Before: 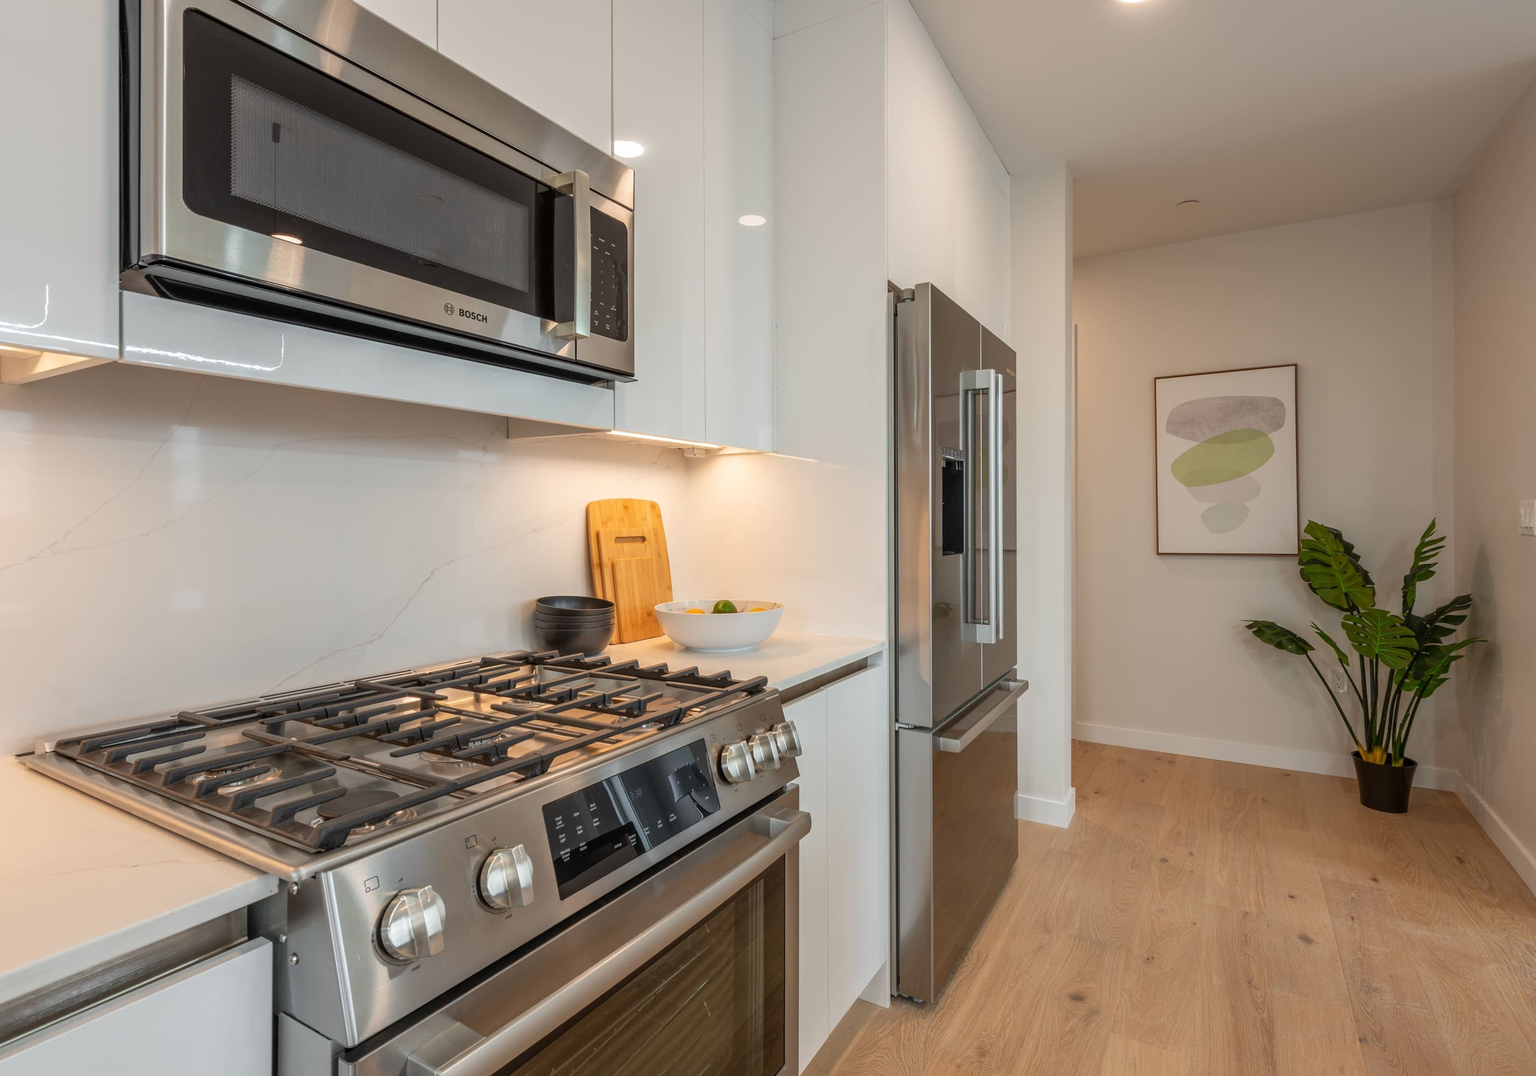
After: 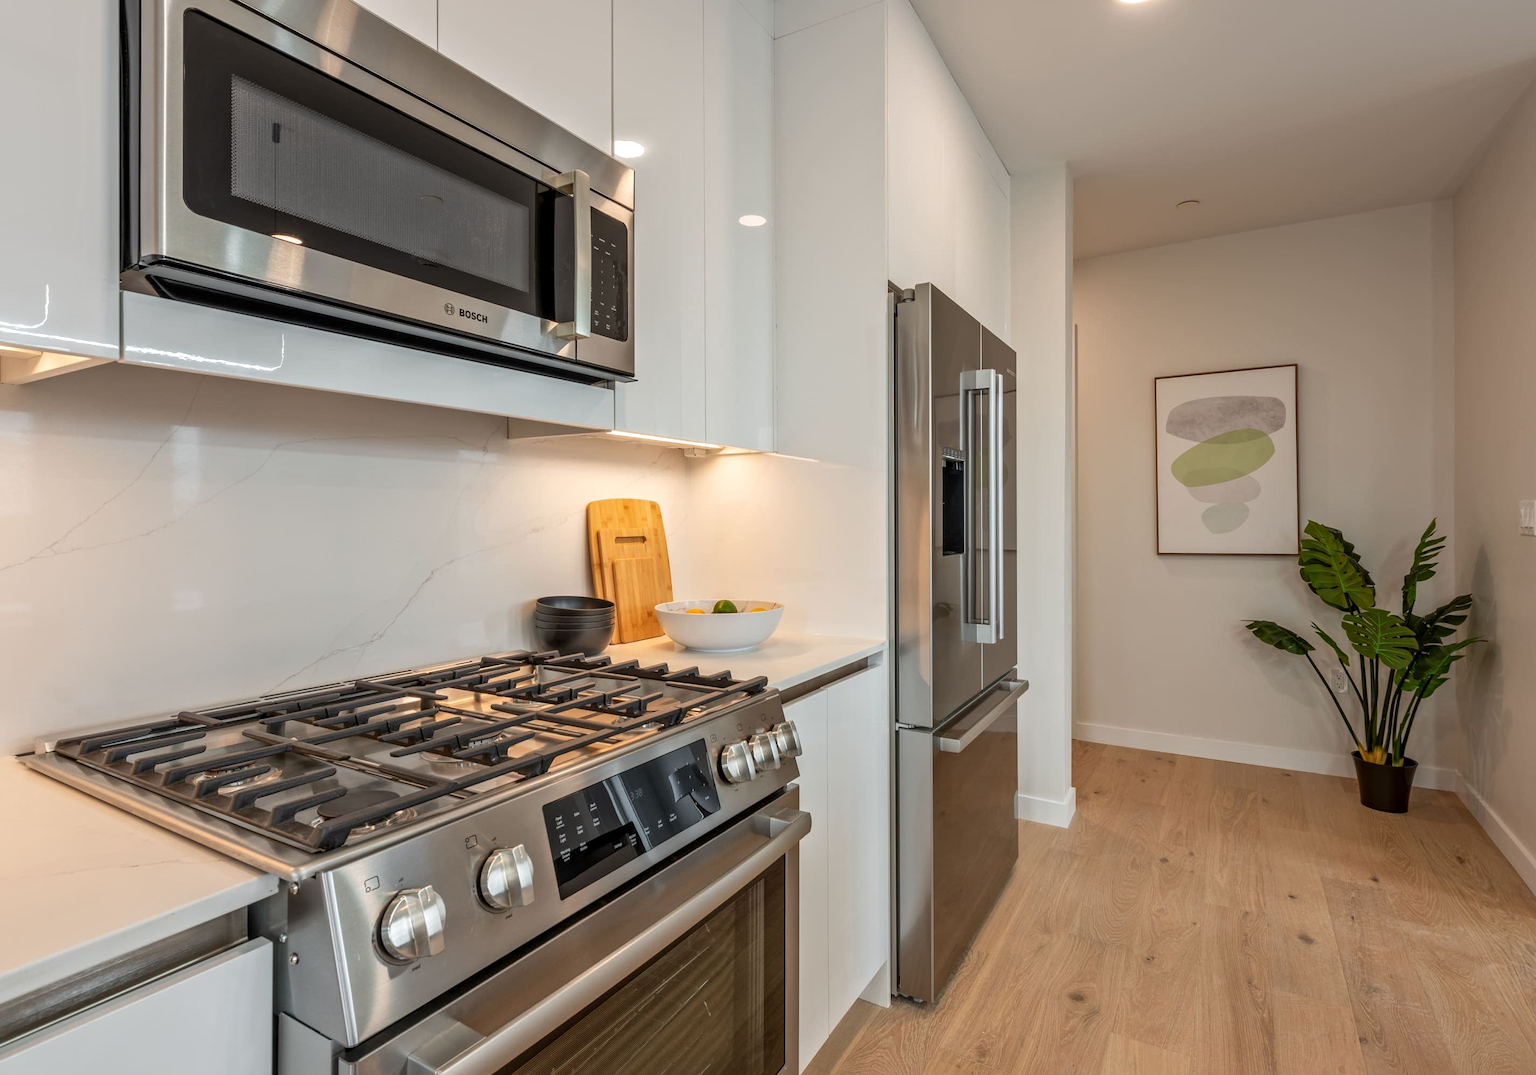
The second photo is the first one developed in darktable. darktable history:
local contrast: mode bilateral grid, contrast 29, coarseness 26, midtone range 0.2
